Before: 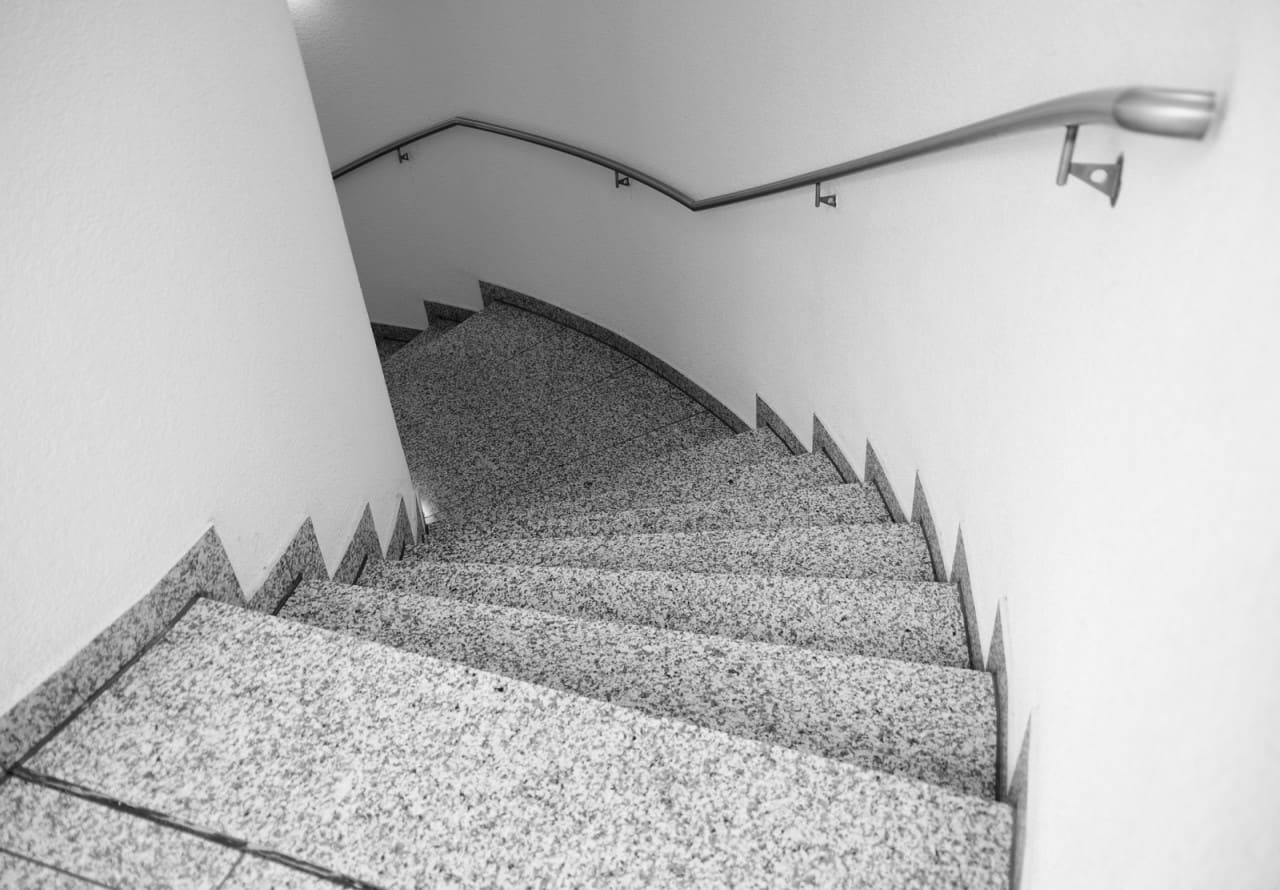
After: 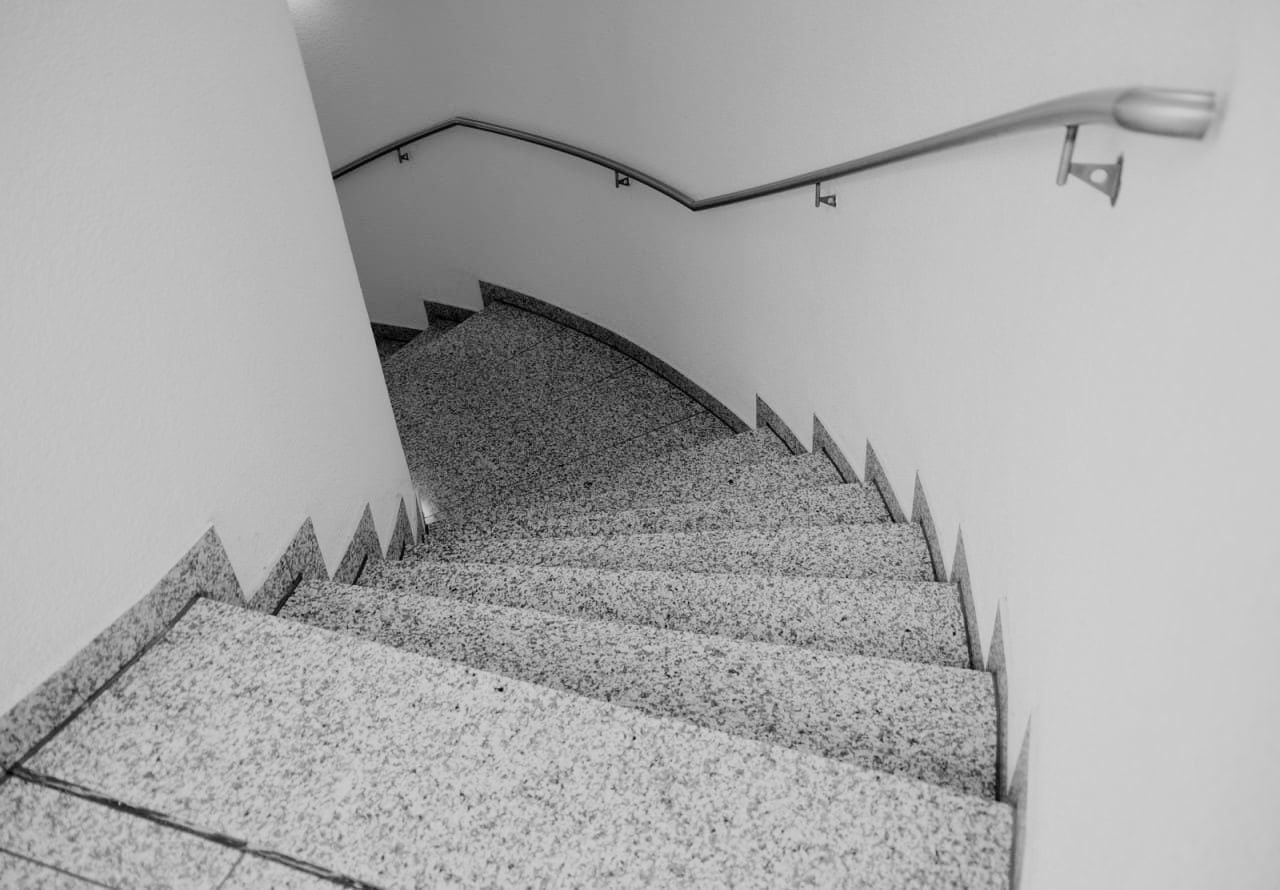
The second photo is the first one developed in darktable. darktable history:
filmic rgb: black relative exposure -7.65 EV, white relative exposure 4.56 EV, hardness 3.61, add noise in highlights 0.002, preserve chrominance max RGB, color science v3 (2019), use custom middle-gray values true, contrast in highlights soft
